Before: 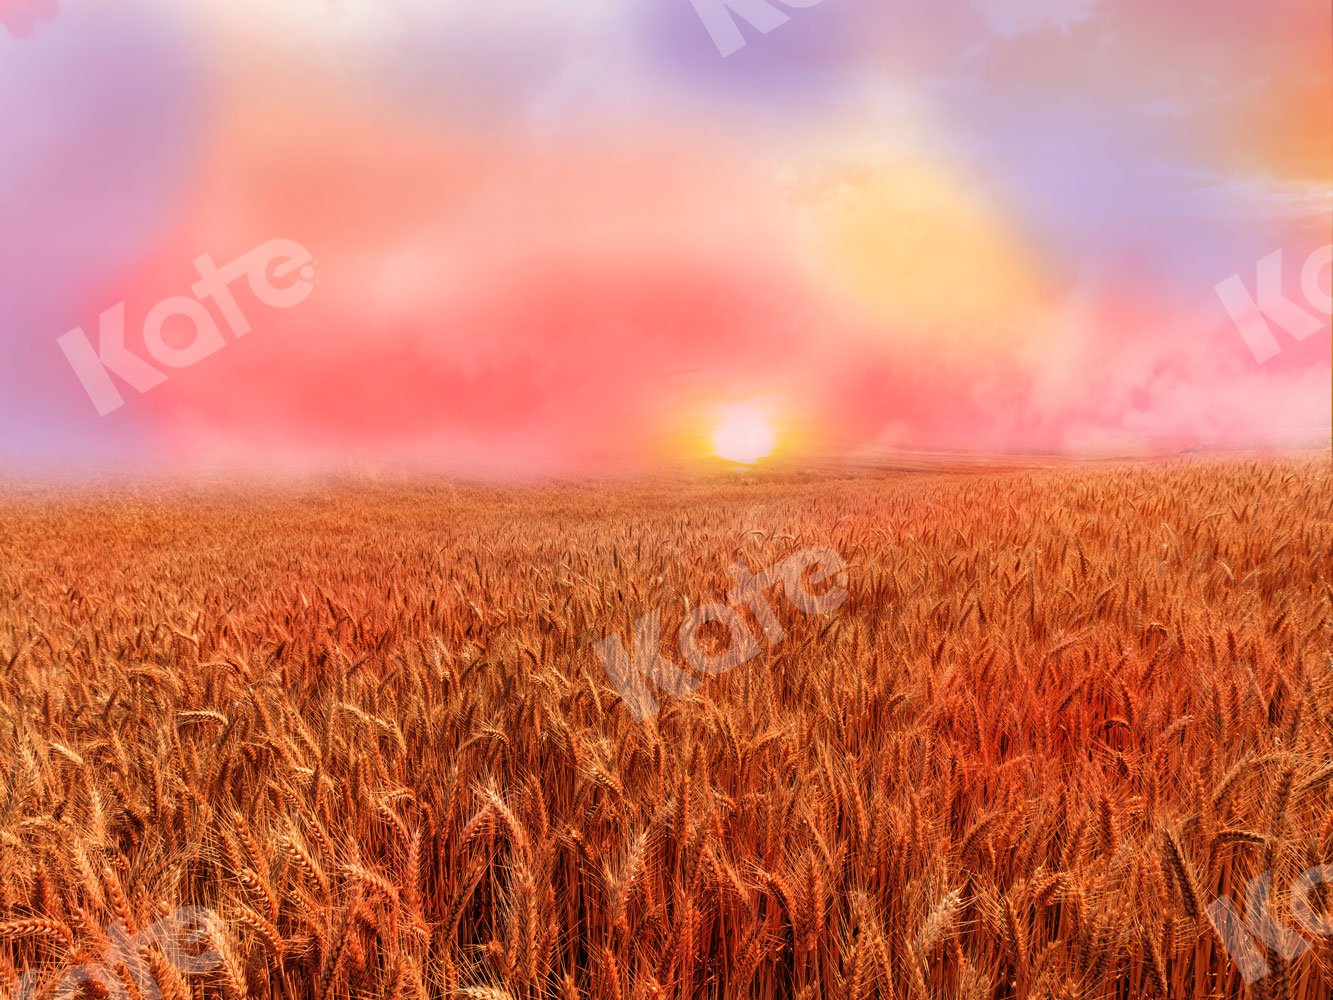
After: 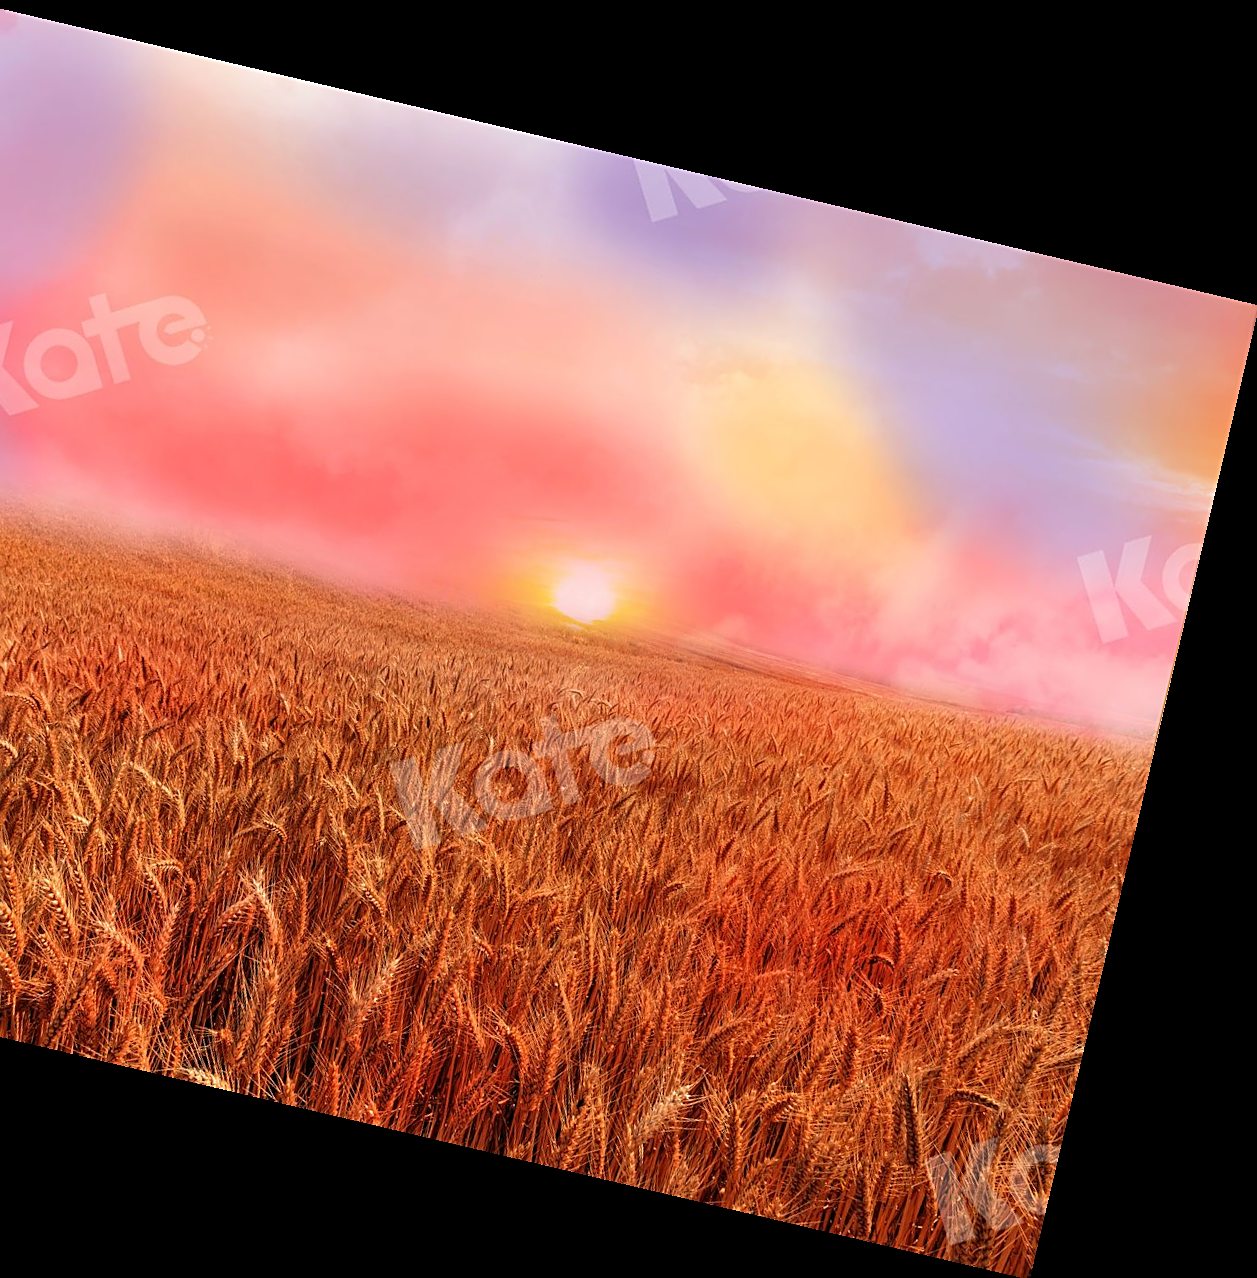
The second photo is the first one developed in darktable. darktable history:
crop: left 17.582%, bottom 0.031%
rotate and perspective: rotation 13.27°, automatic cropping off
sharpen: on, module defaults
